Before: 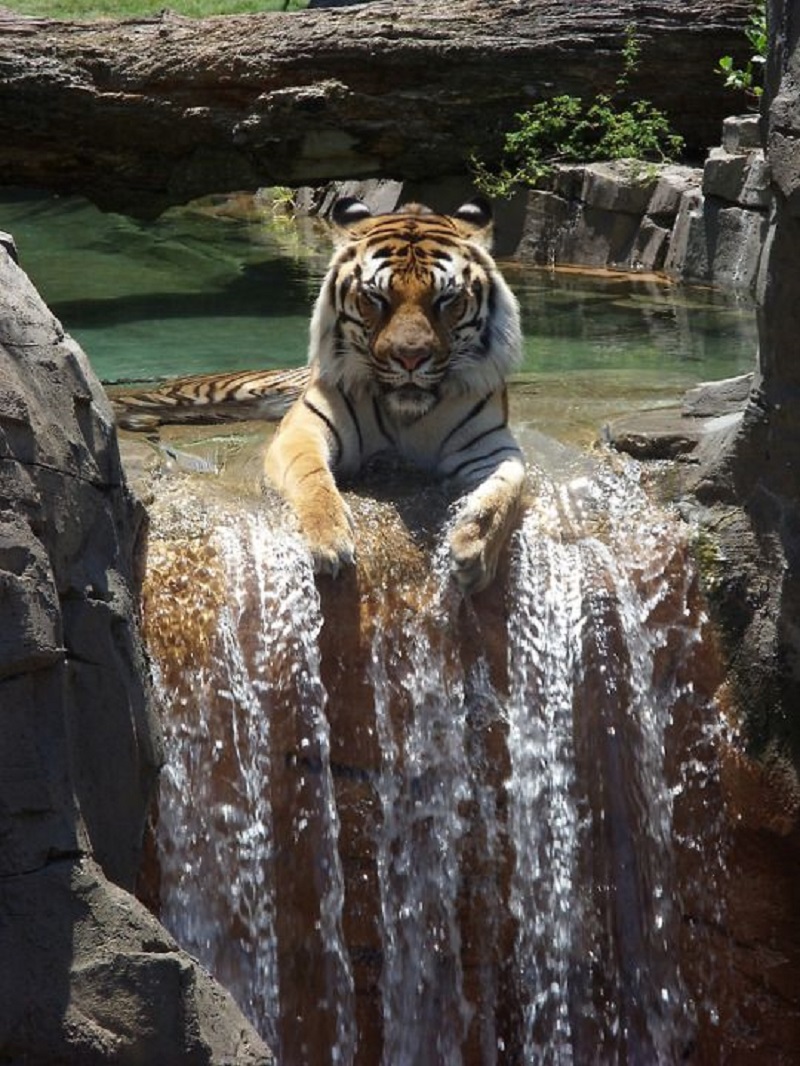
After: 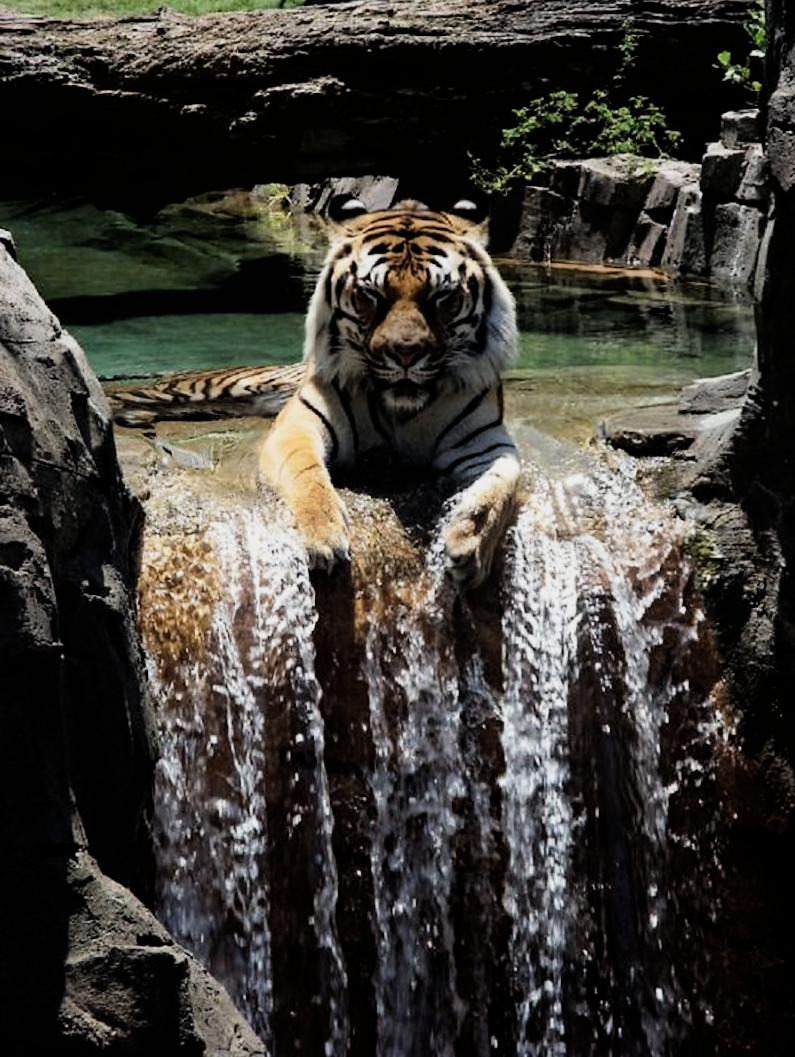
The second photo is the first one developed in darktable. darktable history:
filmic rgb: black relative exposure -5 EV, white relative exposure 3.5 EV, hardness 3.19, contrast 1.4, highlights saturation mix -30%
haze removal: compatibility mode true, adaptive false
rotate and perspective: rotation 0.192°, lens shift (horizontal) -0.015, crop left 0.005, crop right 0.996, crop top 0.006, crop bottom 0.99
